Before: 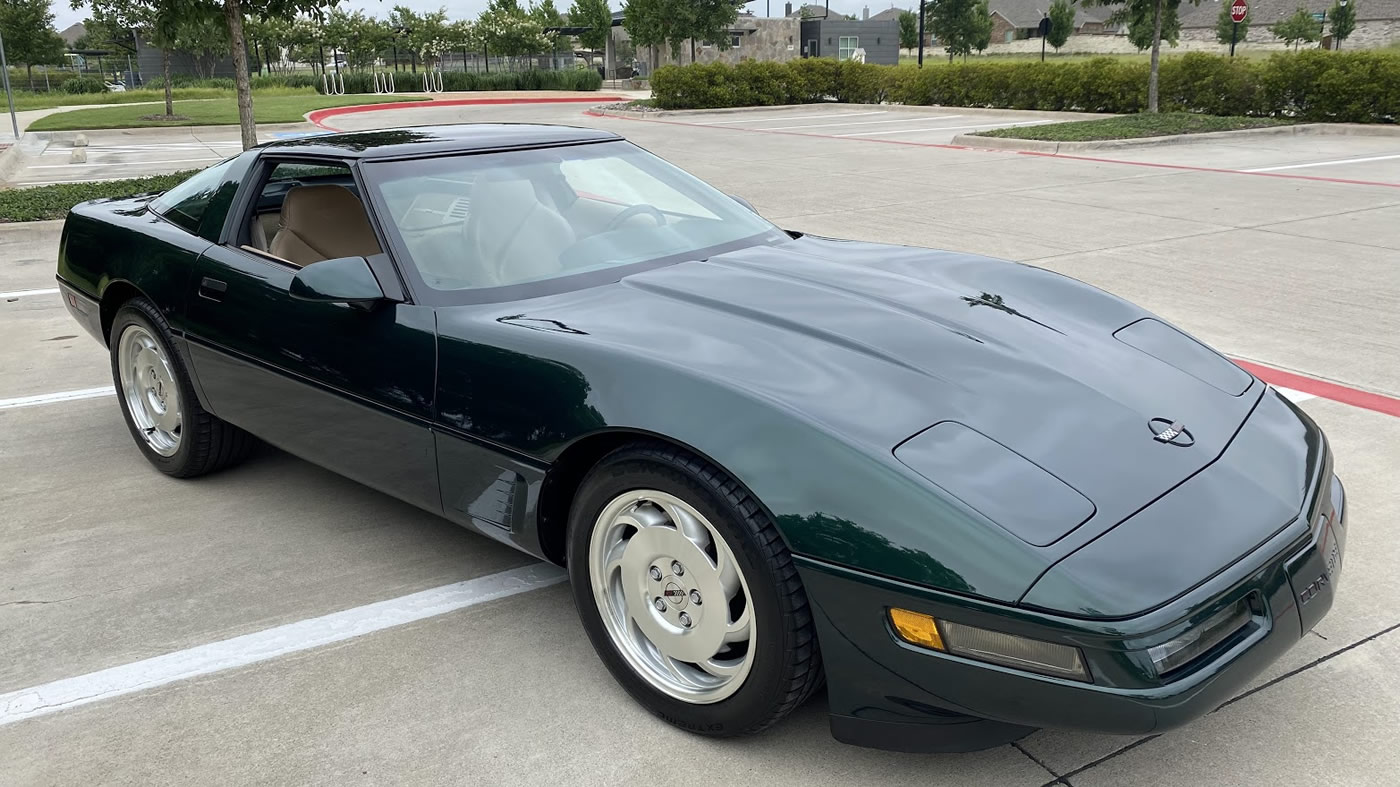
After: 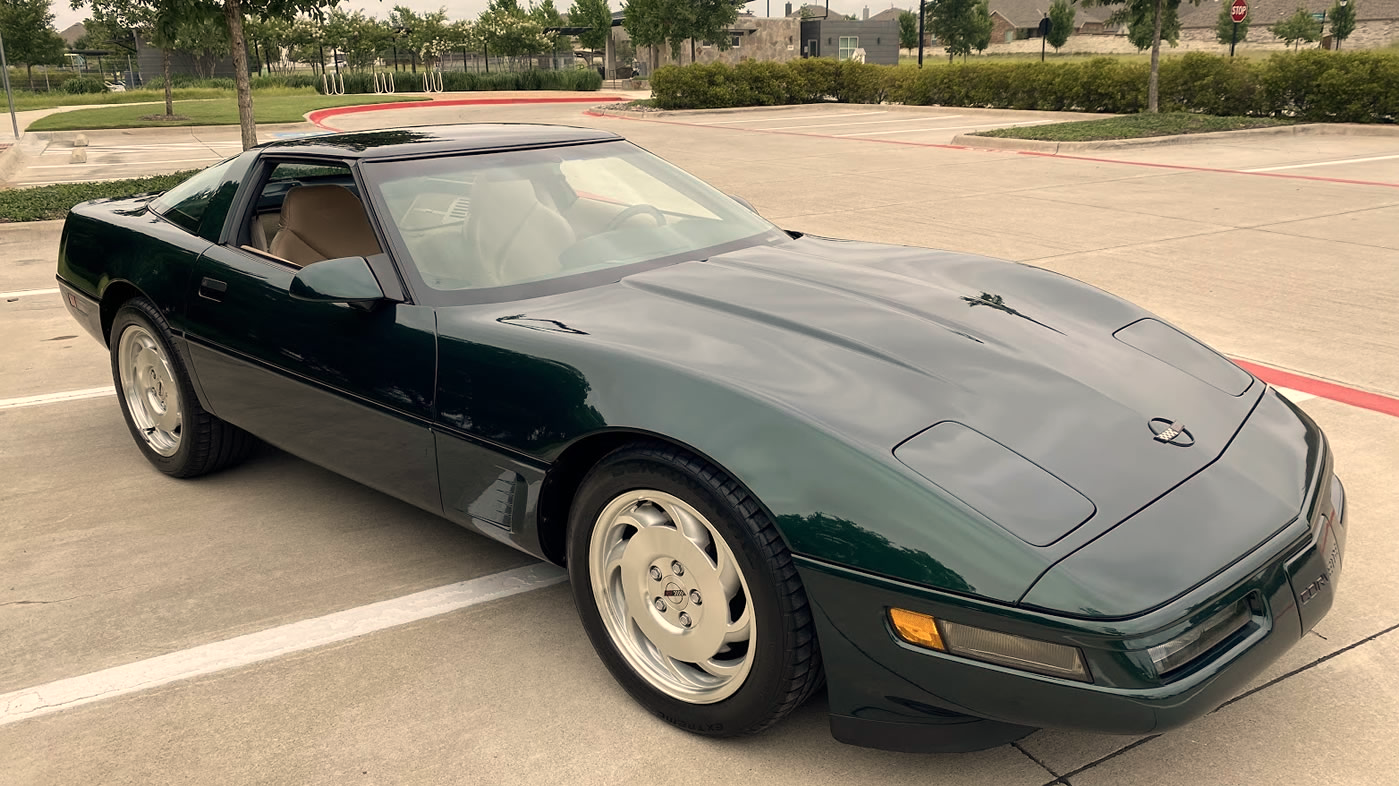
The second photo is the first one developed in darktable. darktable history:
white balance: red 1.138, green 0.996, blue 0.812
color calibration: illuminant as shot in camera, x 0.358, y 0.373, temperature 4628.91 K
